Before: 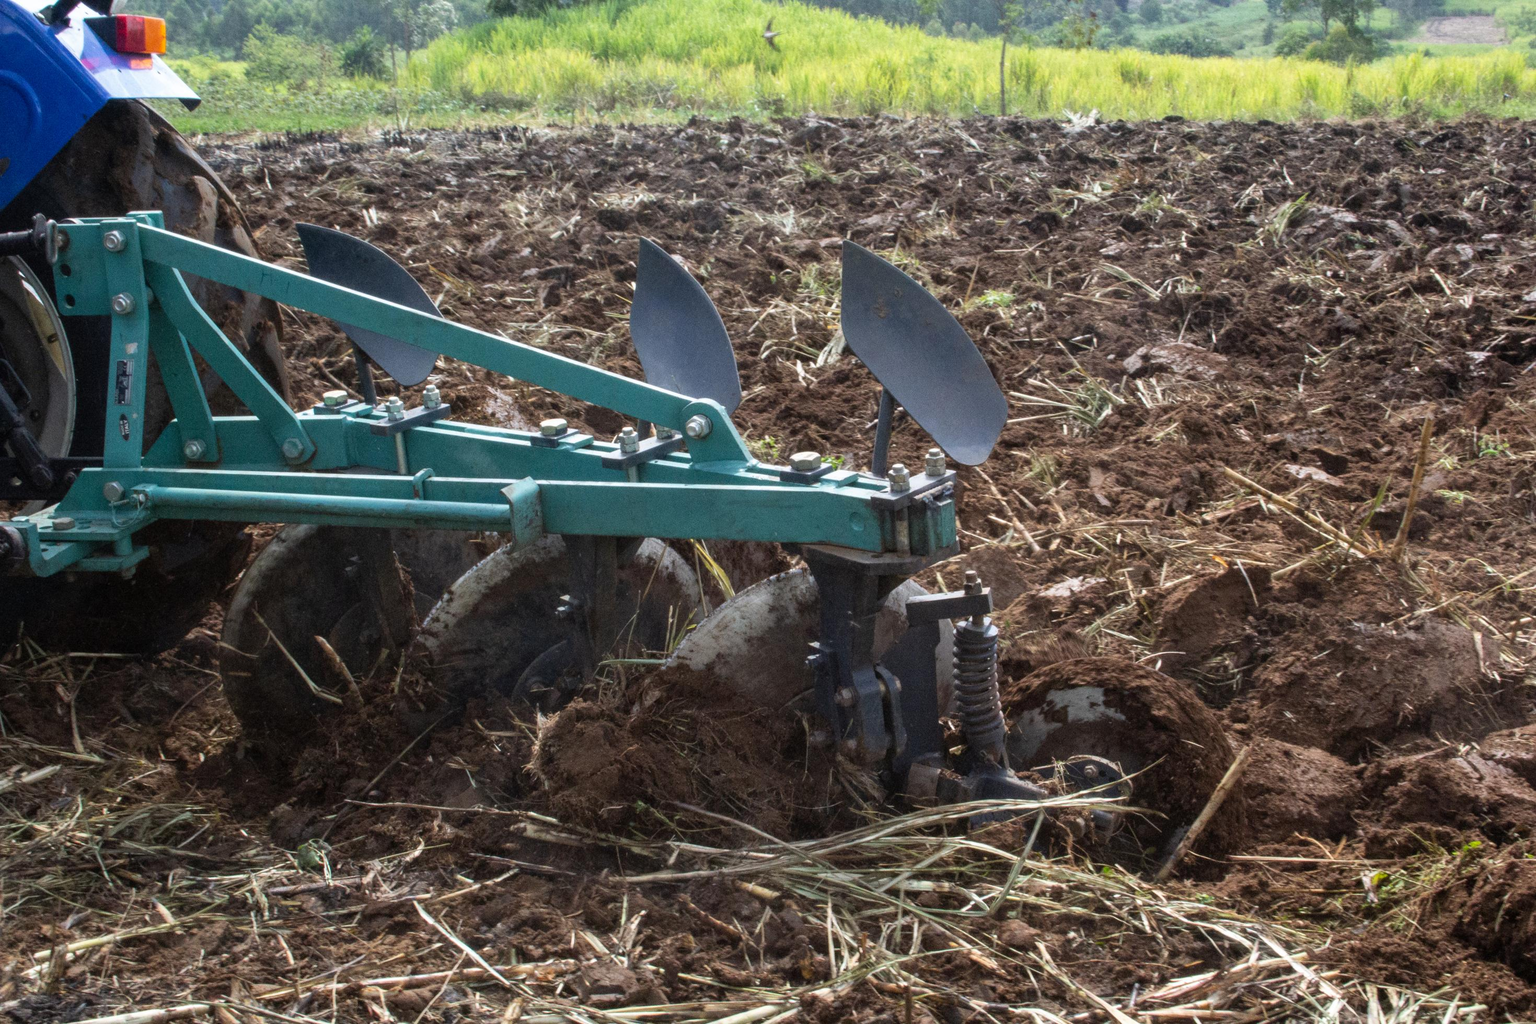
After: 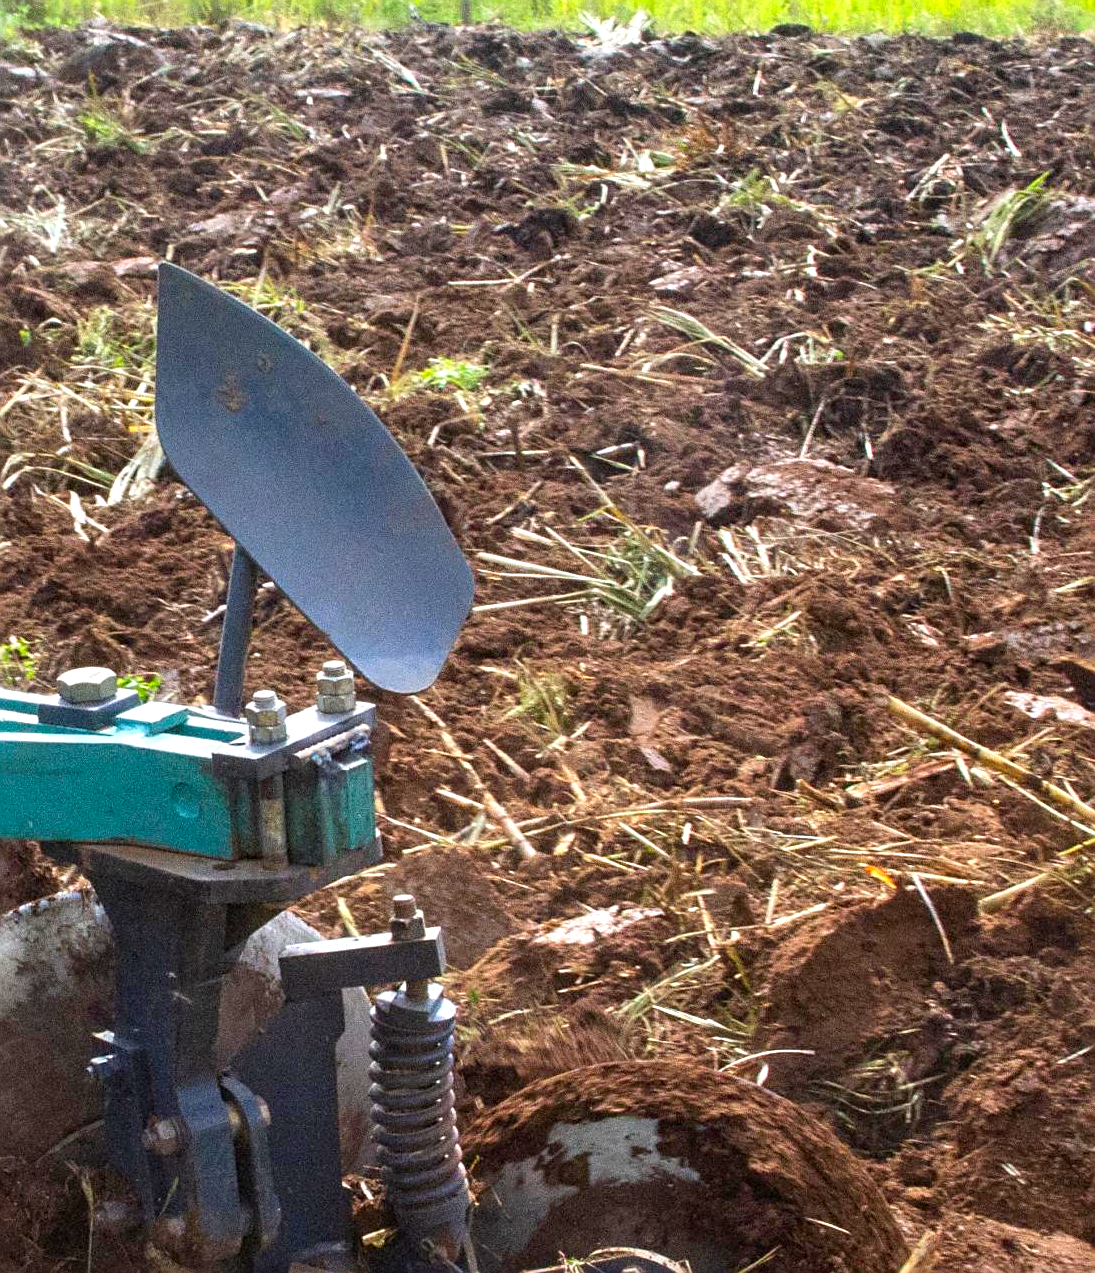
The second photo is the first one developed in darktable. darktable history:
exposure: black level correction 0.001, exposure 0.498 EV, compensate exposure bias true, compensate highlight preservation false
crop and rotate: left 49.502%, top 10.093%, right 13.221%, bottom 24.899%
contrast brightness saturation: saturation 0.52
sharpen: on, module defaults
